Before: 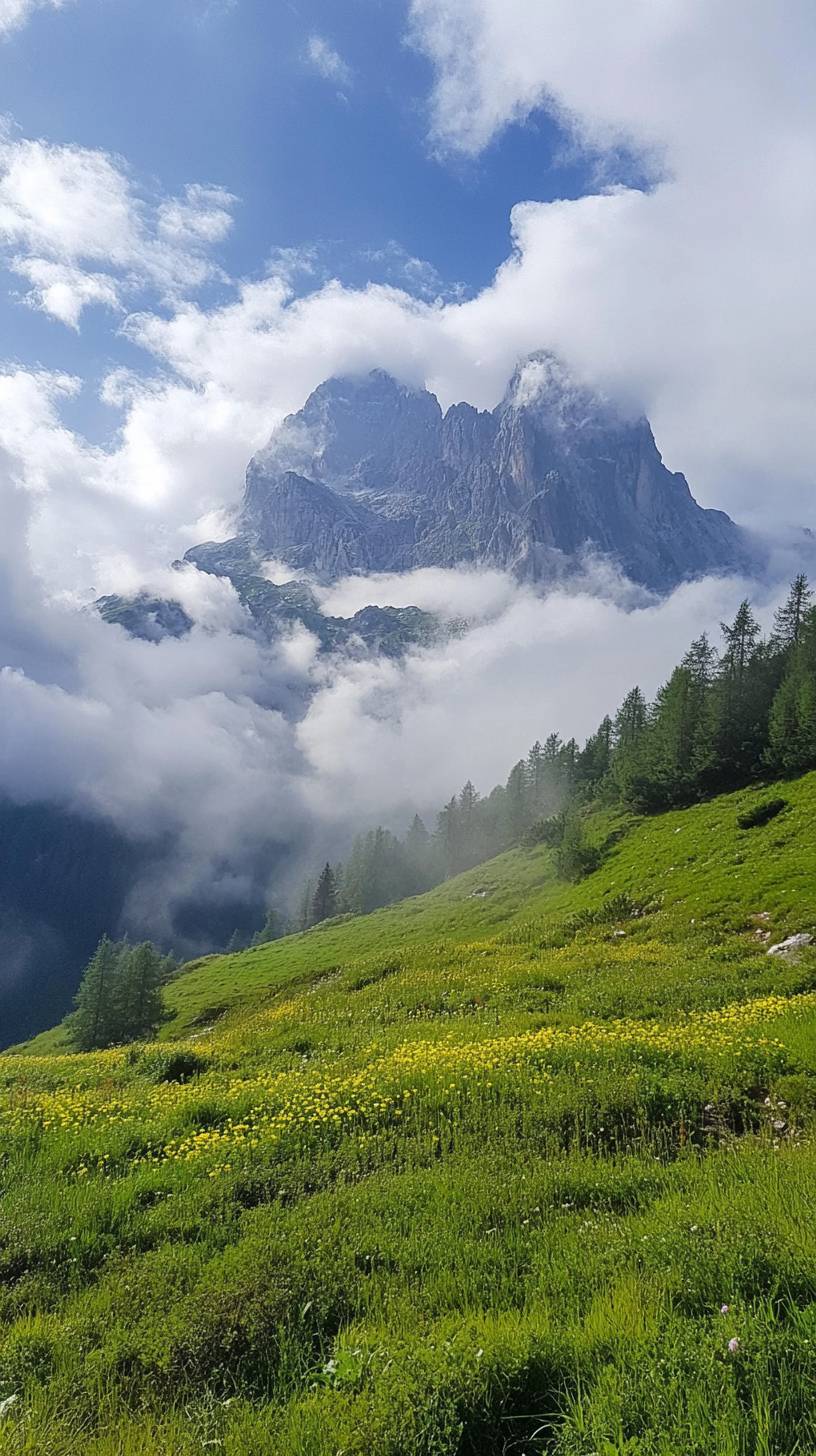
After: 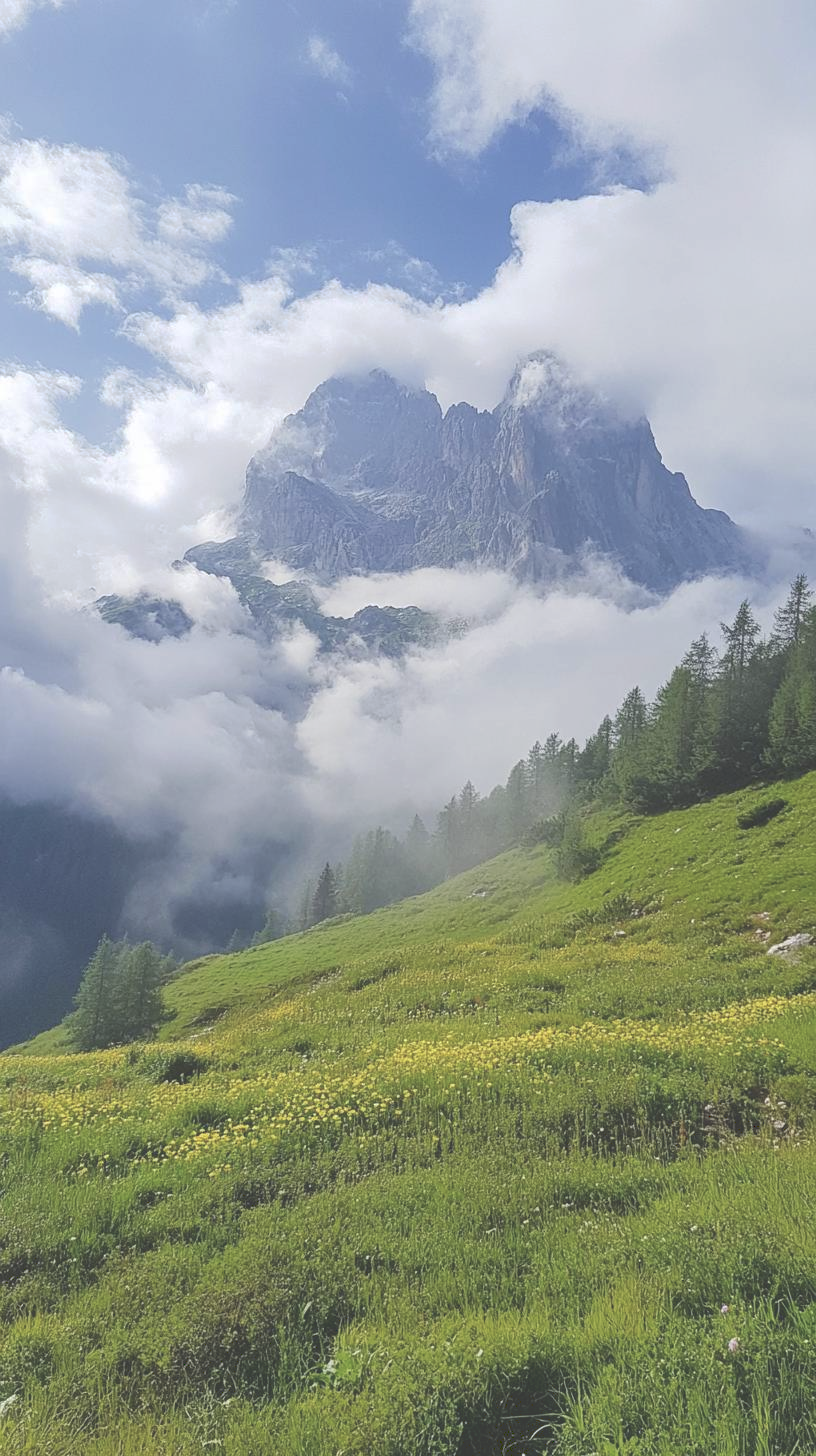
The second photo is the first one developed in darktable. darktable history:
white balance: red 1, blue 1
tone curve: curves: ch0 [(0, 0) (0.003, 0.238) (0.011, 0.238) (0.025, 0.242) (0.044, 0.256) (0.069, 0.277) (0.1, 0.294) (0.136, 0.315) (0.177, 0.345) (0.224, 0.379) (0.277, 0.419) (0.335, 0.463) (0.399, 0.511) (0.468, 0.566) (0.543, 0.627) (0.623, 0.687) (0.709, 0.75) (0.801, 0.824) (0.898, 0.89) (1, 1)], preserve colors none
